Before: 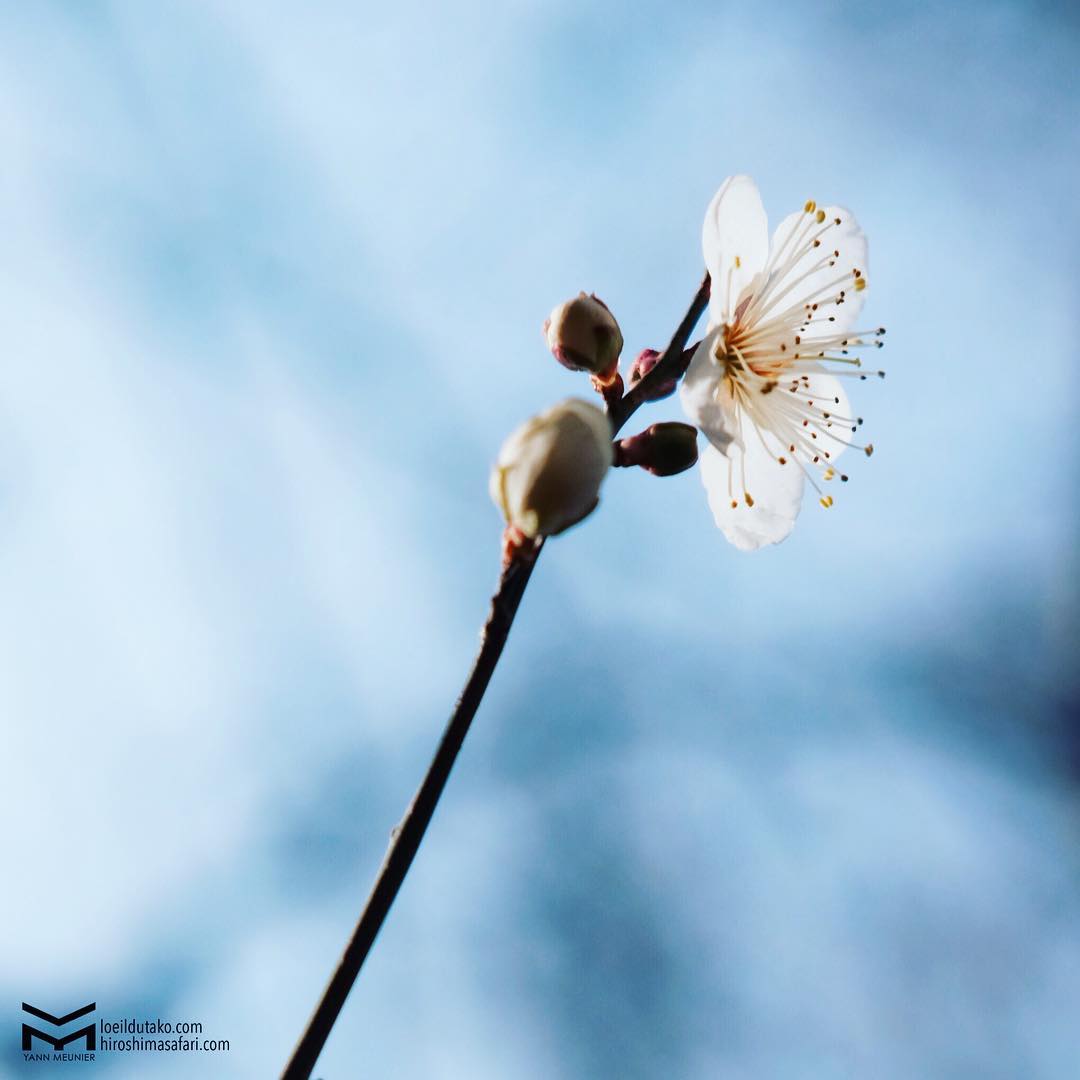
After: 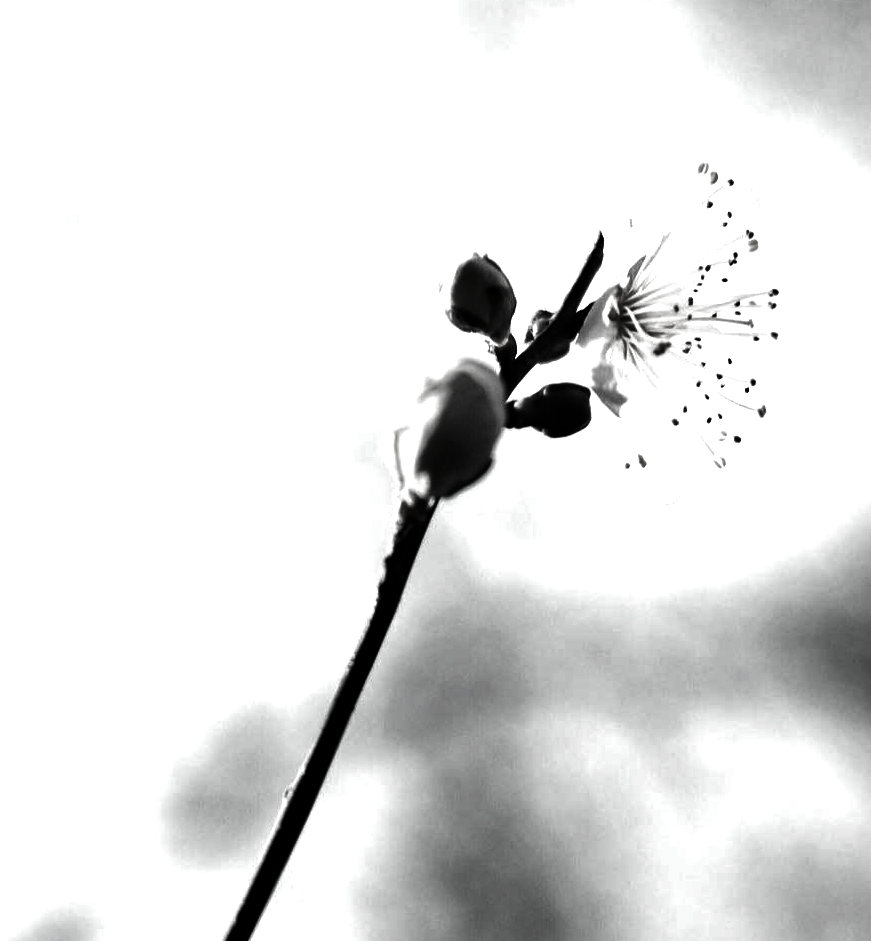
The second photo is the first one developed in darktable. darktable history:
exposure: black level correction 0, exposure 1.098 EV, compensate highlight preservation false
crop: left 9.97%, top 3.661%, right 9.31%, bottom 9.207%
contrast brightness saturation: contrast -0.039, brightness -0.578, saturation -0.99
haze removal: compatibility mode true, adaptive false
